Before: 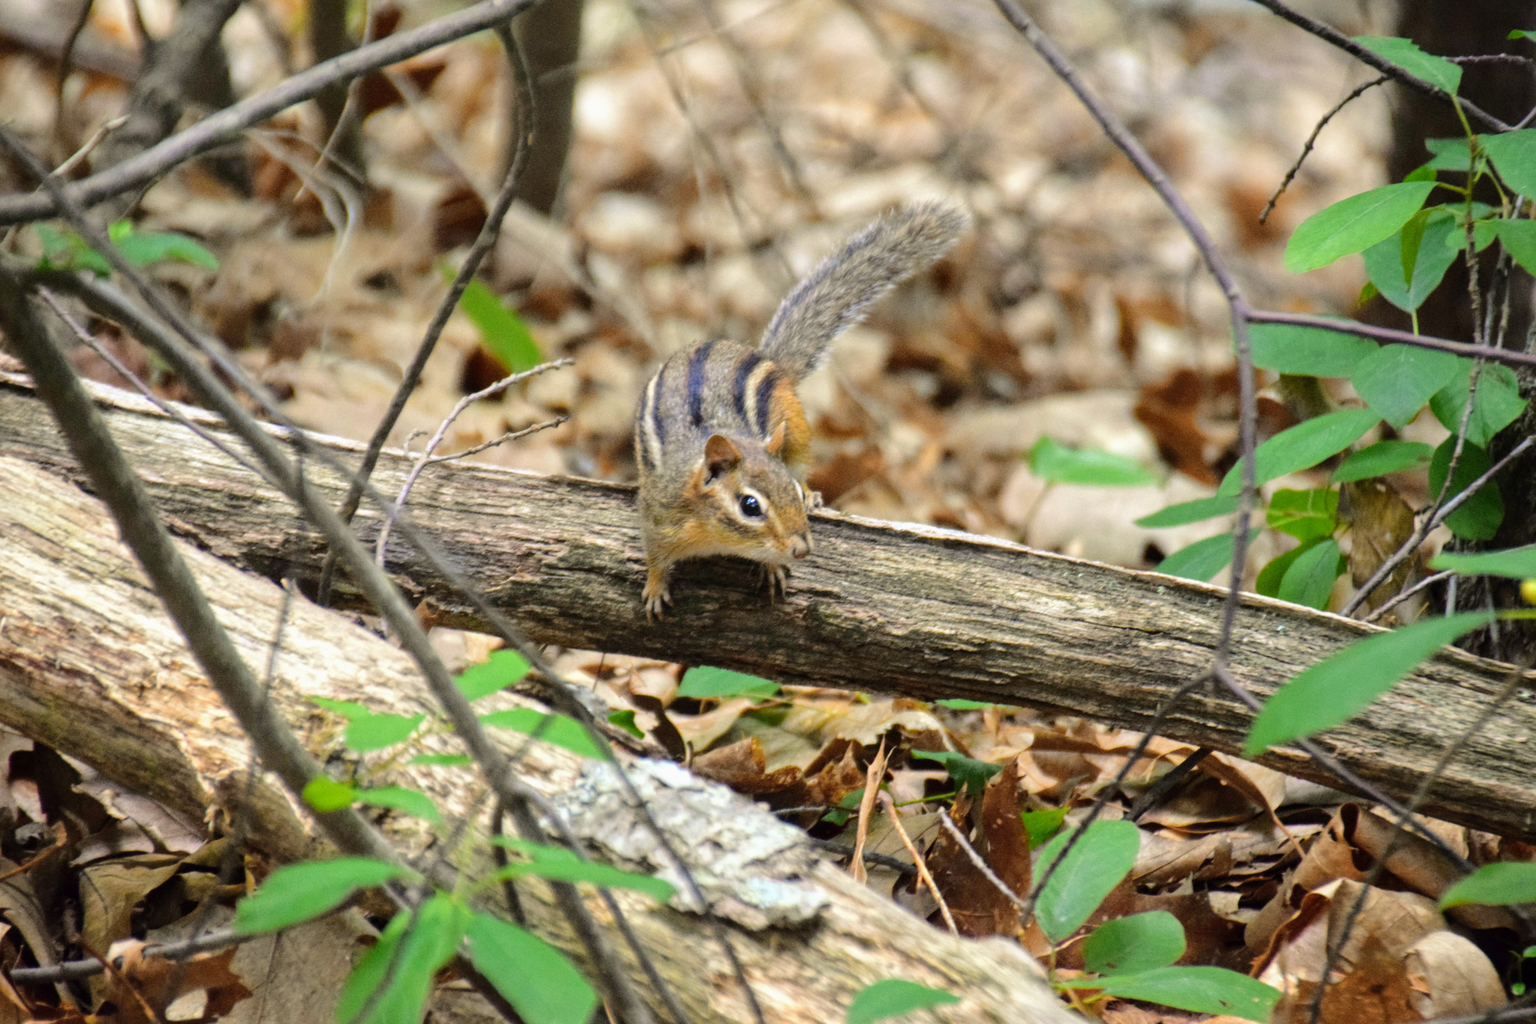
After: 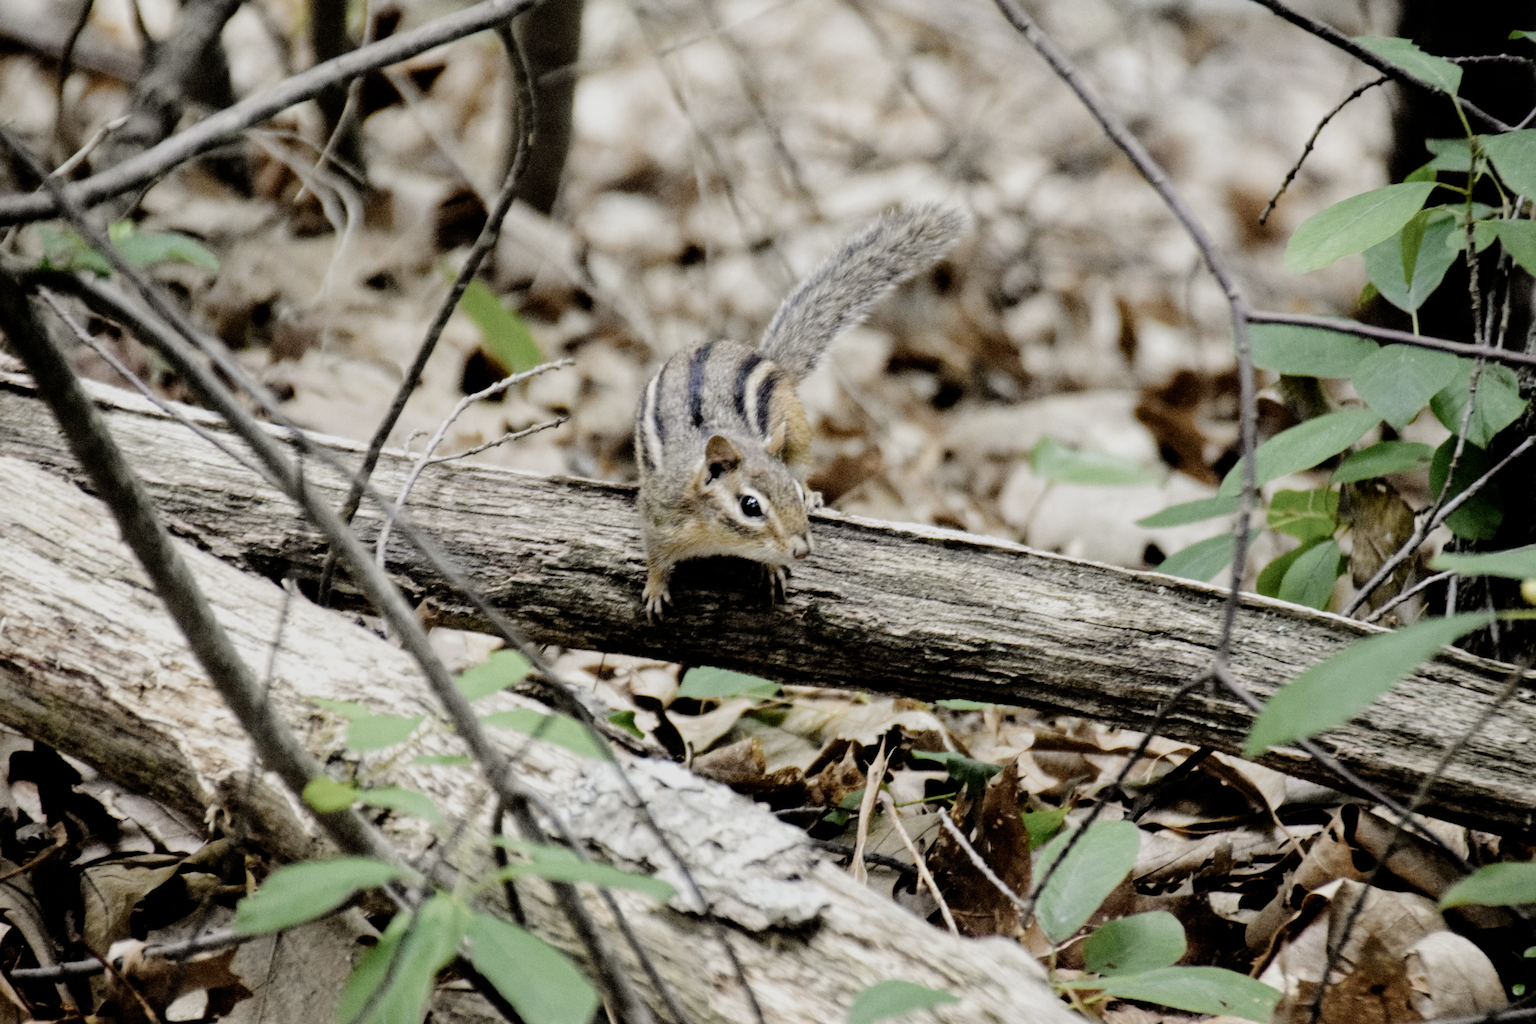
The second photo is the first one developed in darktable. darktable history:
filmic rgb: black relative exposure -5.04 EV, white relative exposure 3.96 EV, hardness 2.88, contrast 1.297, highlights saturation mix -30.28%, preserve chrominance no, color science v4 (2020), iterations of high-quality reconstruction 10, contrast in shadows soft
